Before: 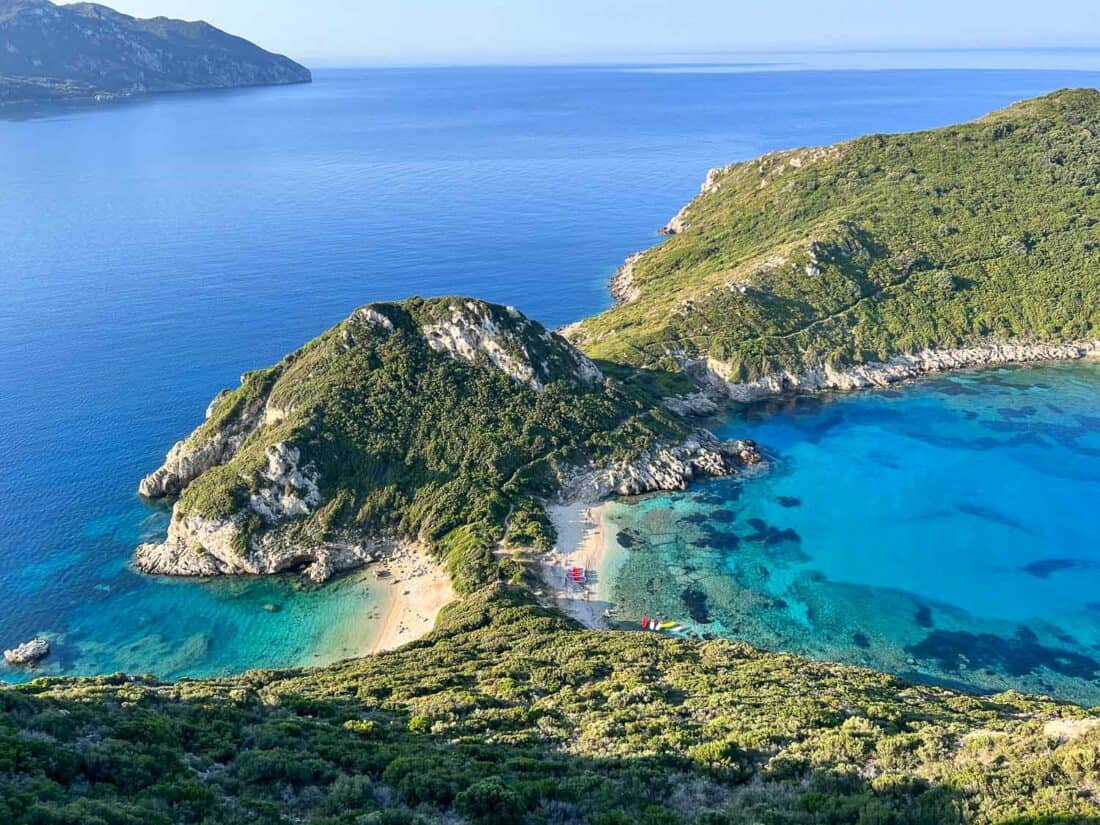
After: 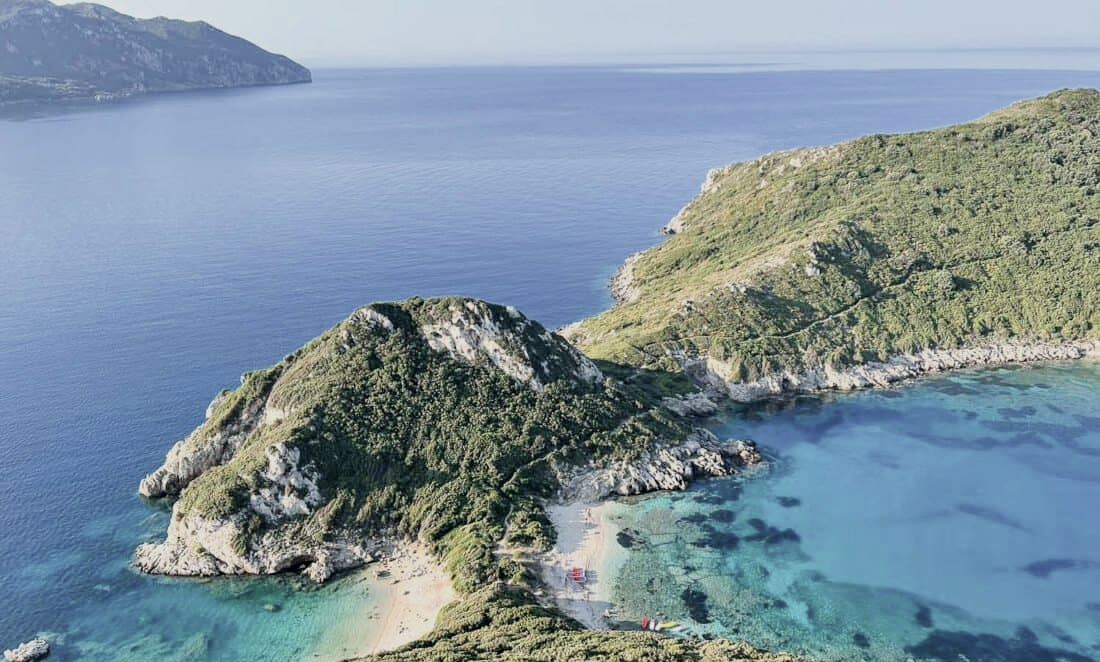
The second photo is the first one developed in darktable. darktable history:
filmic rgb: black relative exposure -7.65 EV, white relative exposure 4.56 EV, hardness 3.61
contrast brightness saturation: contrast 0.101, saturation -0.367
exposure: exposure 0.378 EV, compensate exposure bias true, compensate highlight preservation false
crop: bottom 19.68%
